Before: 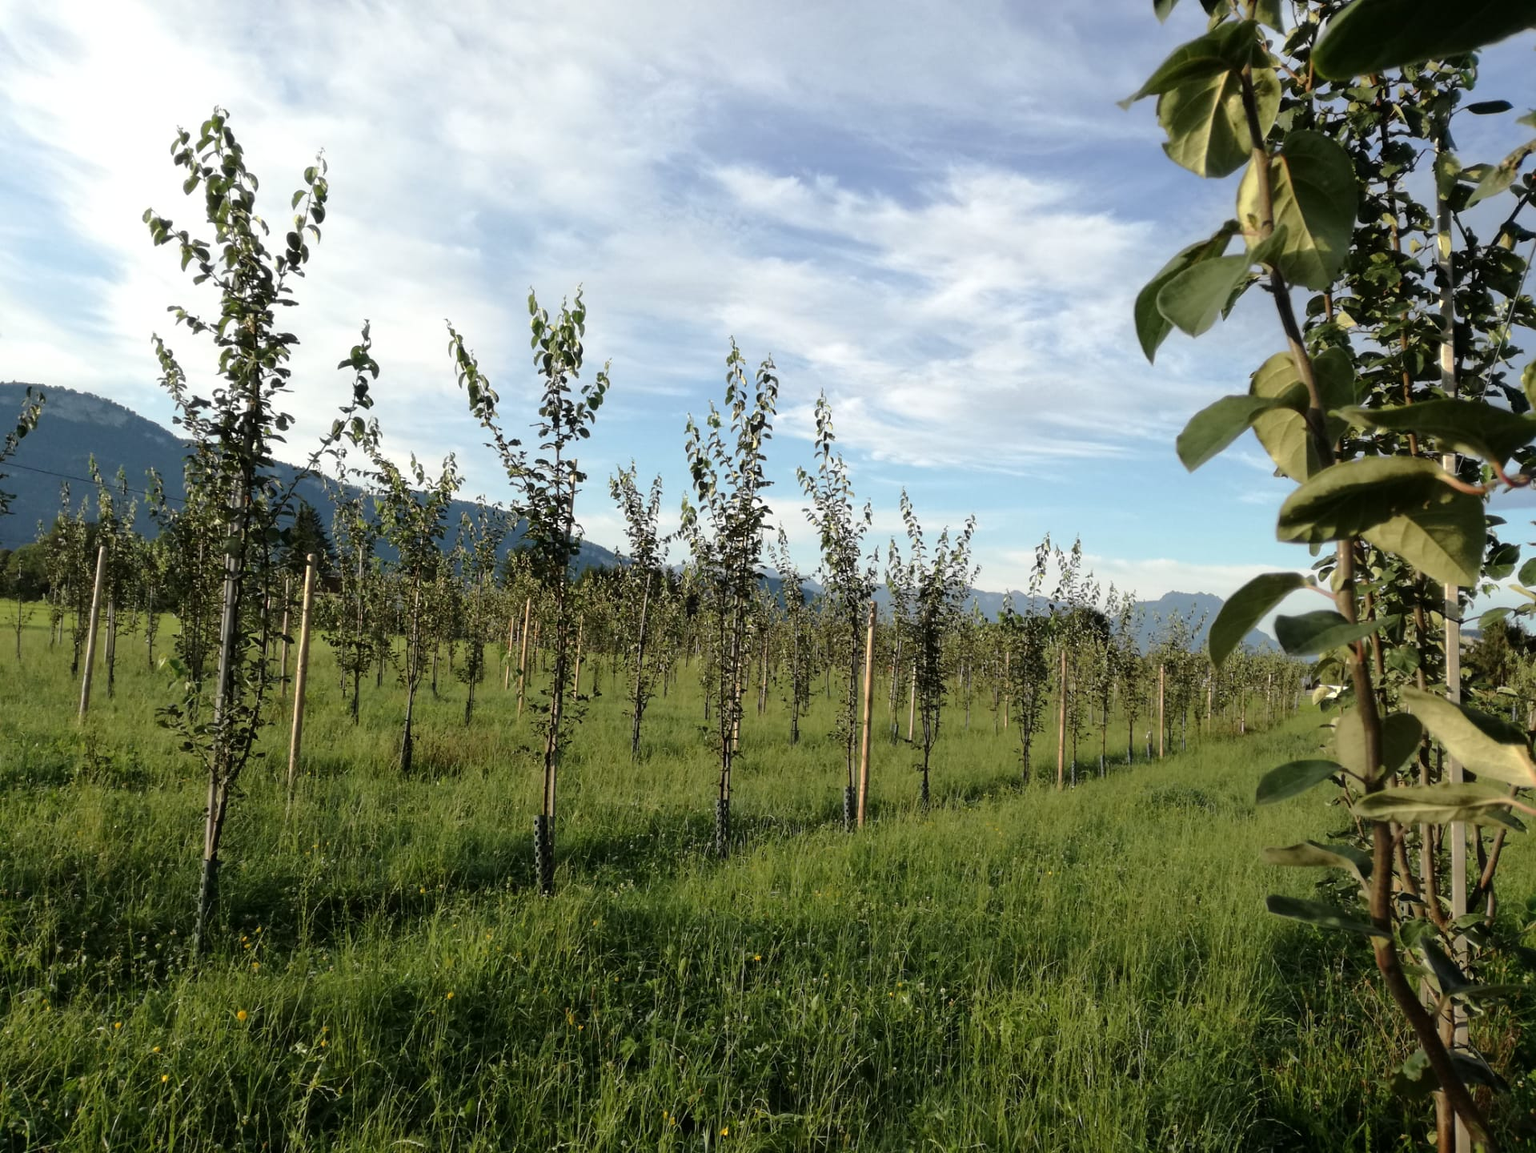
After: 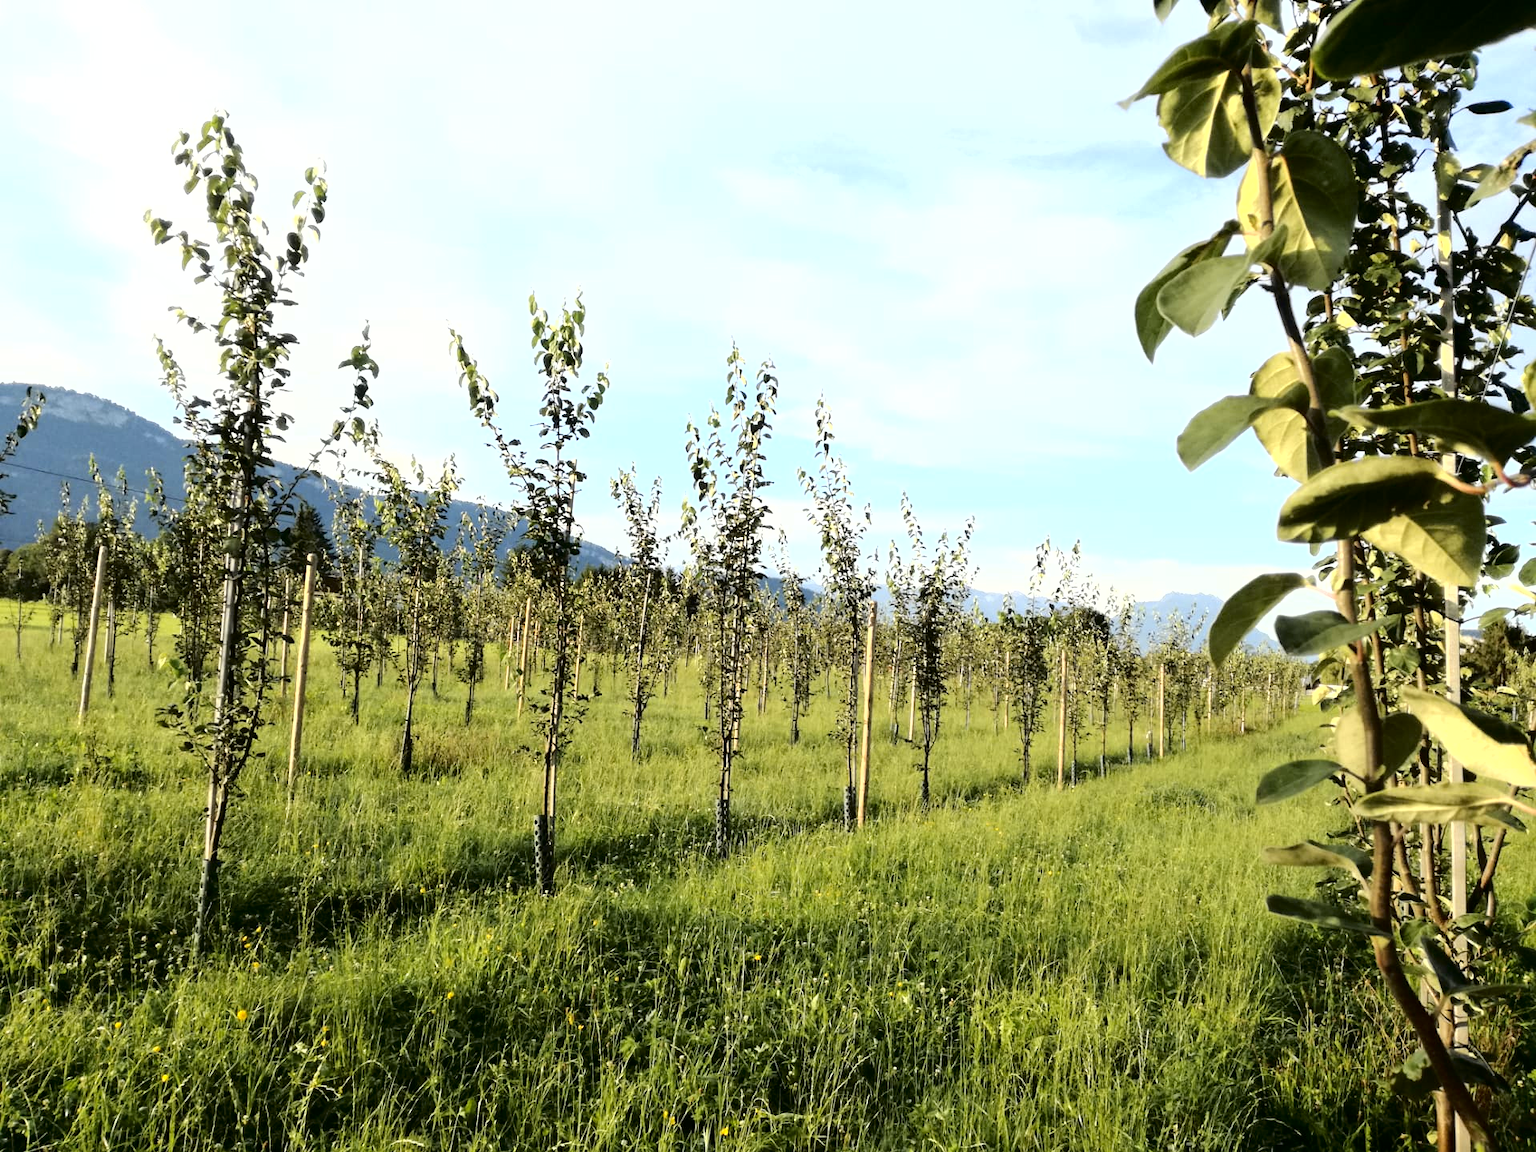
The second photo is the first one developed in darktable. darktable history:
exposure: black level correction 0, exposure 1.3 EV, compensate highlight preservation false
fill light: exposure -2 EV, width 8.6
color contrast: green-magenta contrast 0.8, blue-yellow contrast 1.1, unbound 0
